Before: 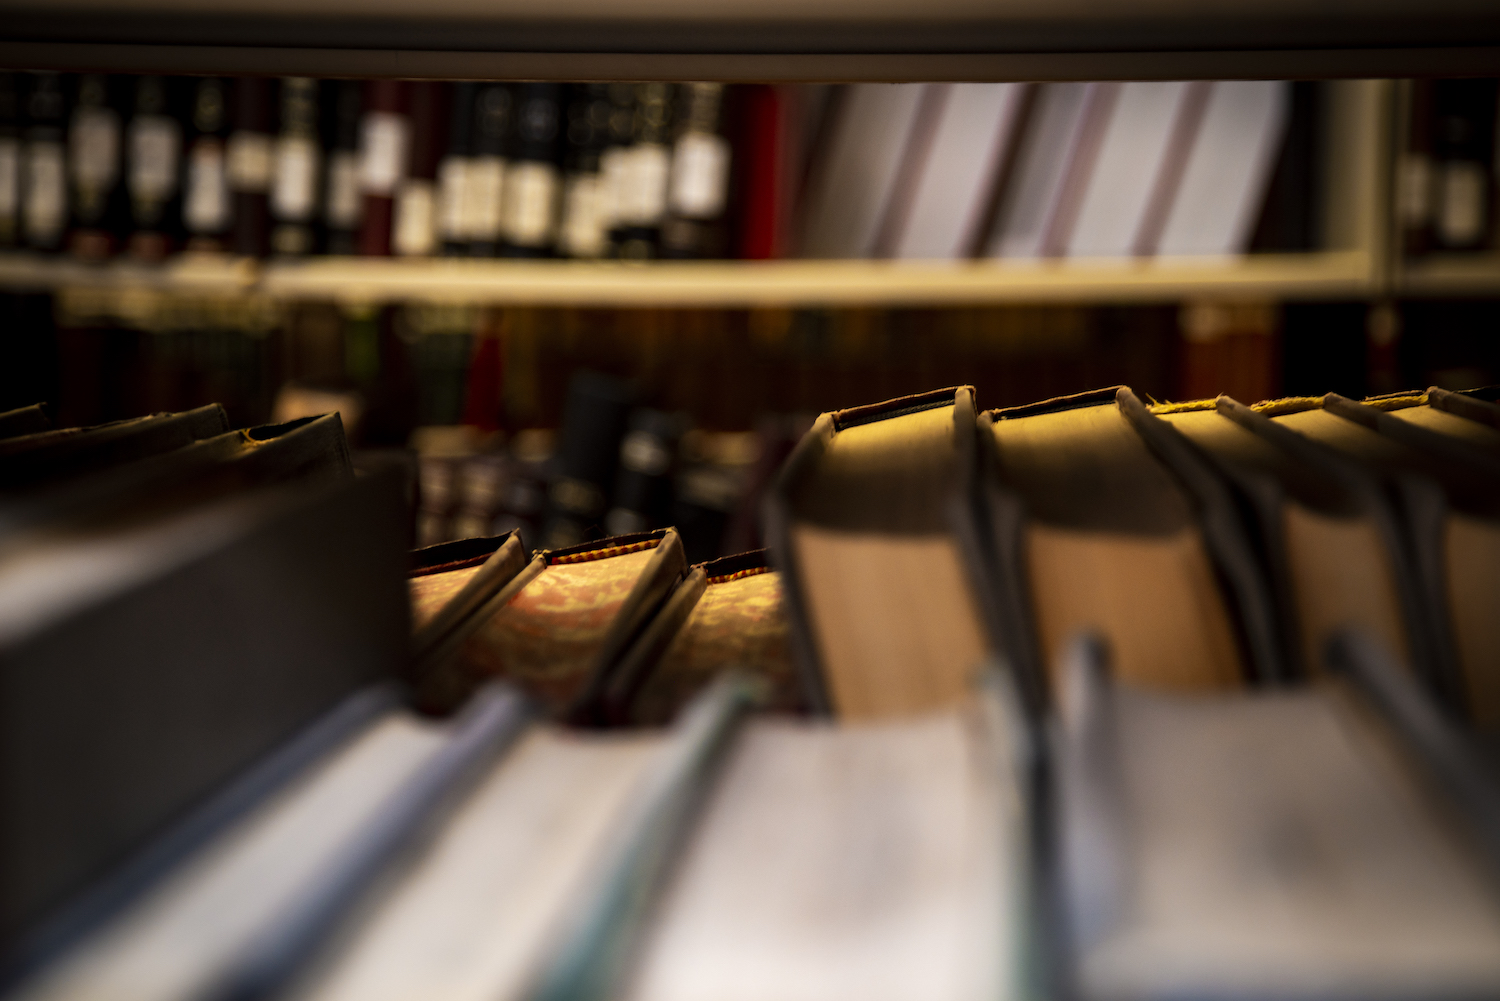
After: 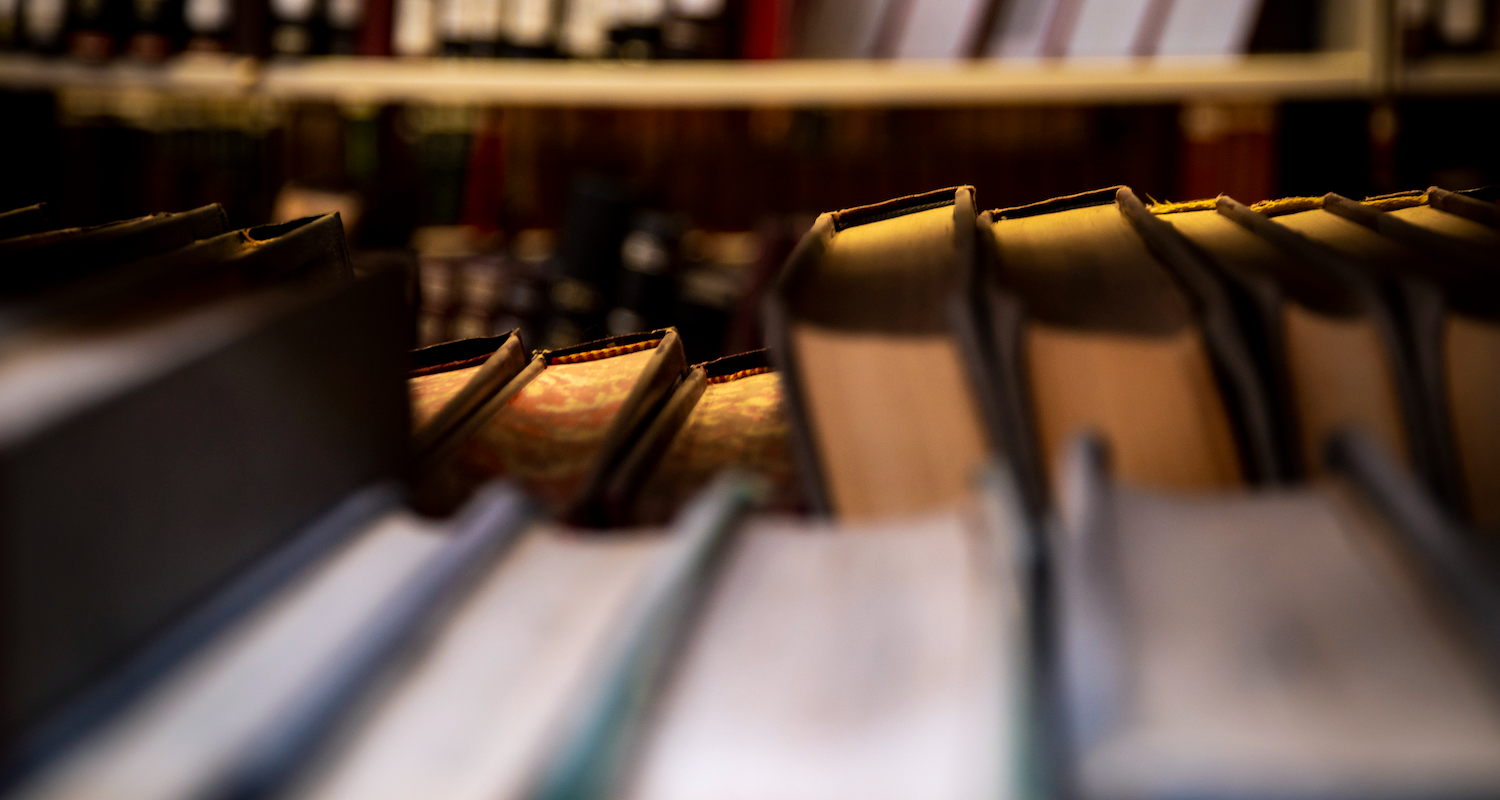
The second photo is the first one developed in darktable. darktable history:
white balance: red 0.984, blue 1.059
crop and rotate: top 19.998%
